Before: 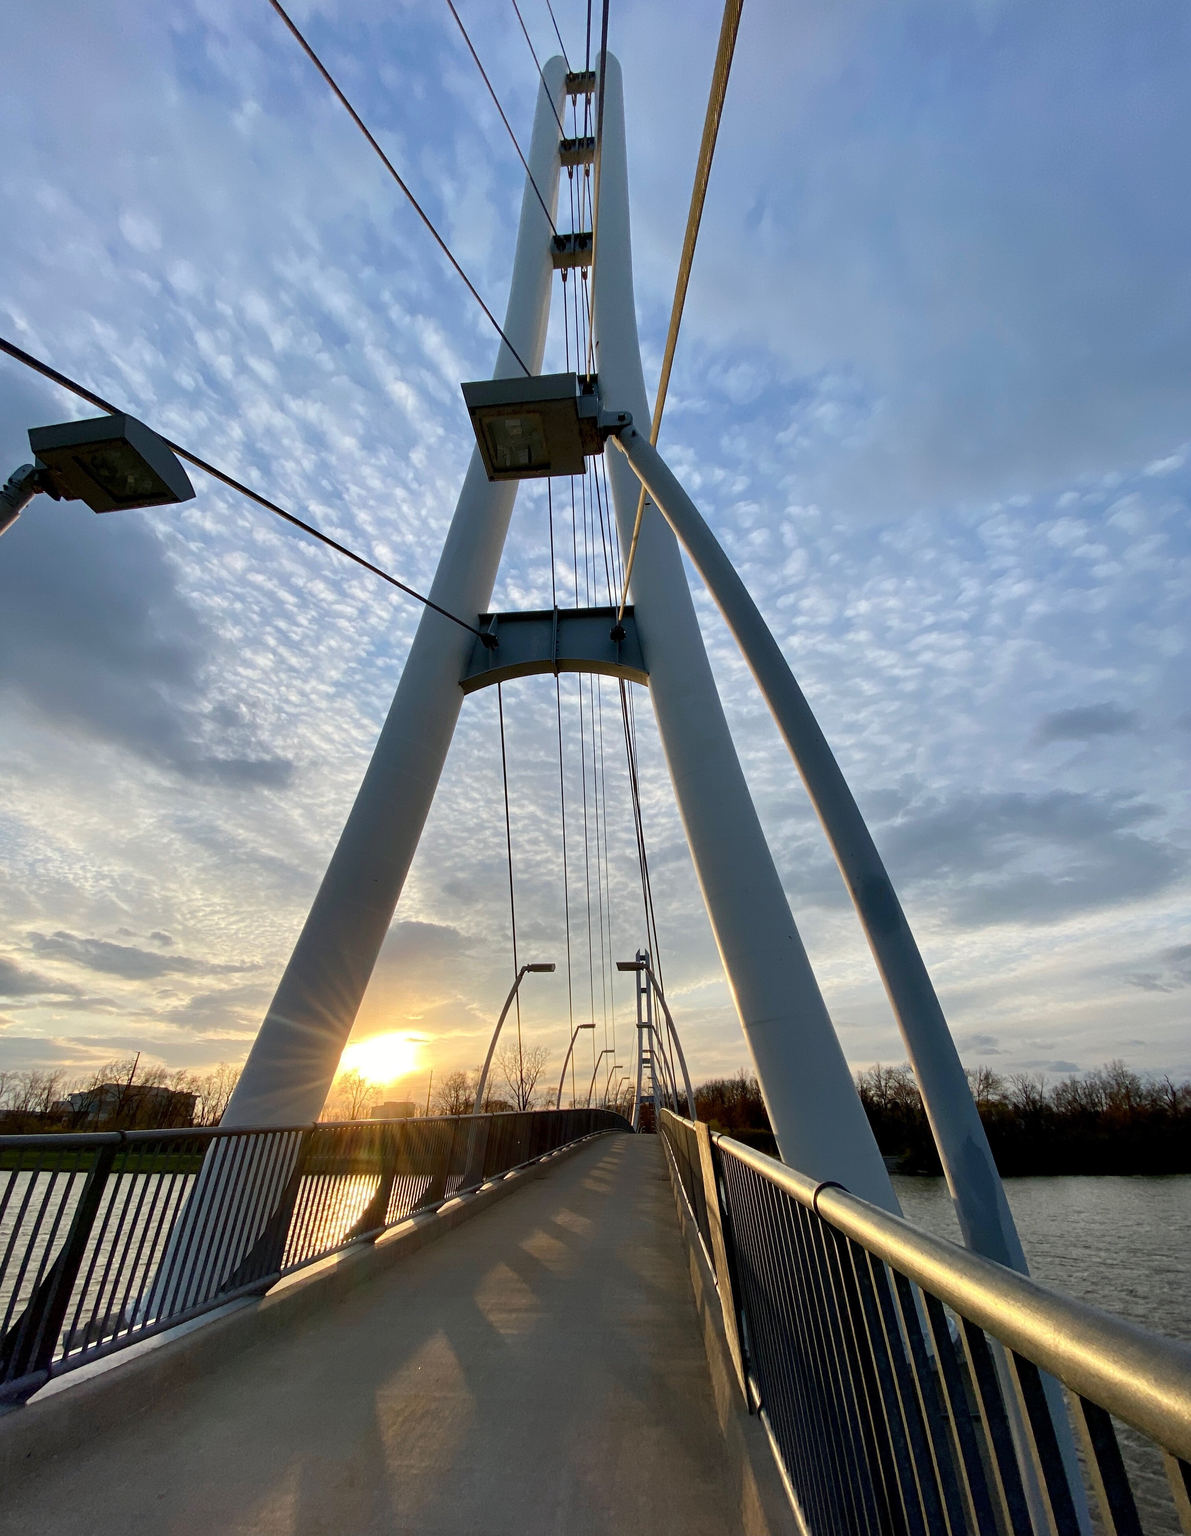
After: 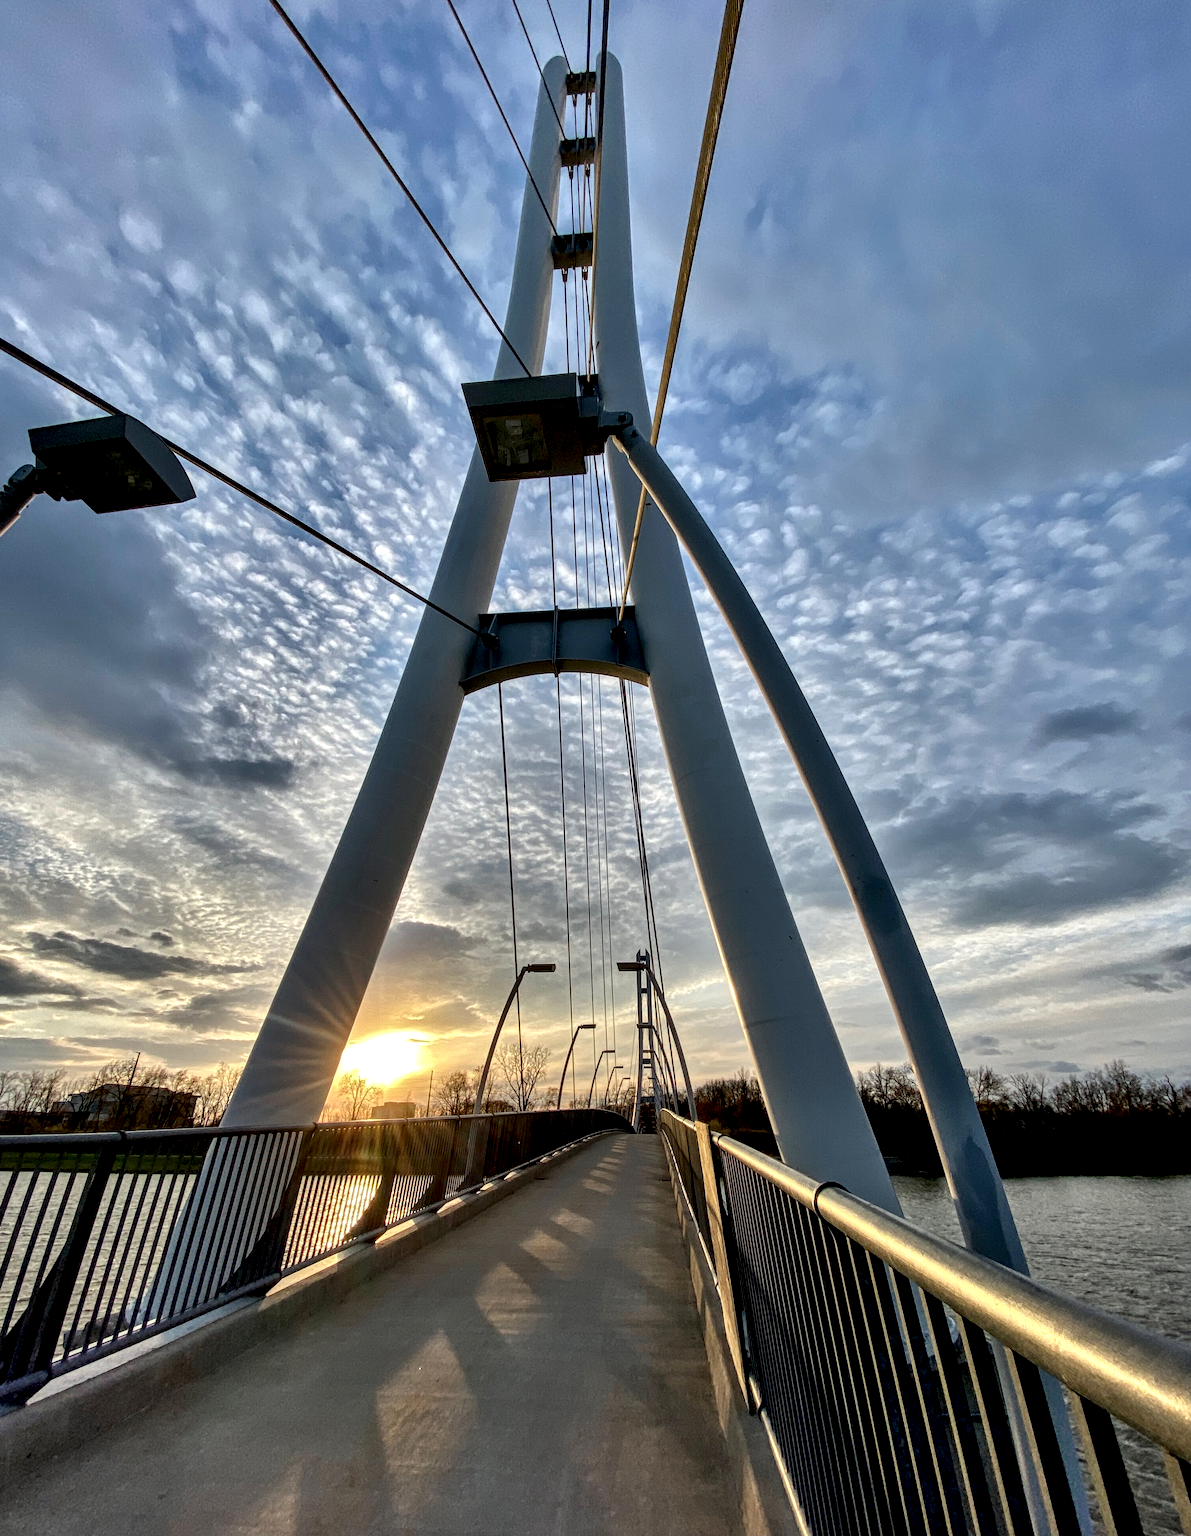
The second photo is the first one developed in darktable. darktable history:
shadows and highlights: radius 107.59, shadows 44.83, highlights -66.14, low approximation 0.01, soften with gaussian
local contrast: highlights 21%, shadows 69%, detail 170%
